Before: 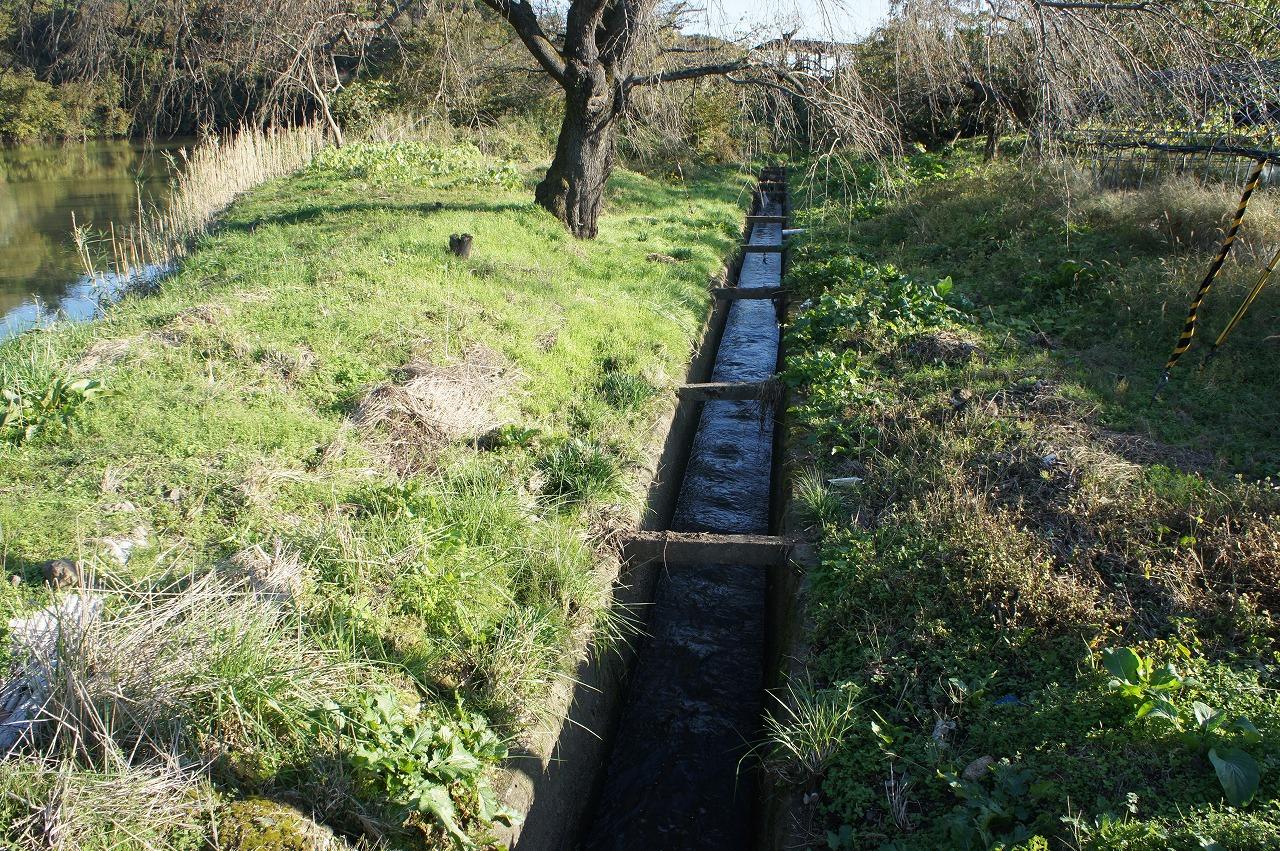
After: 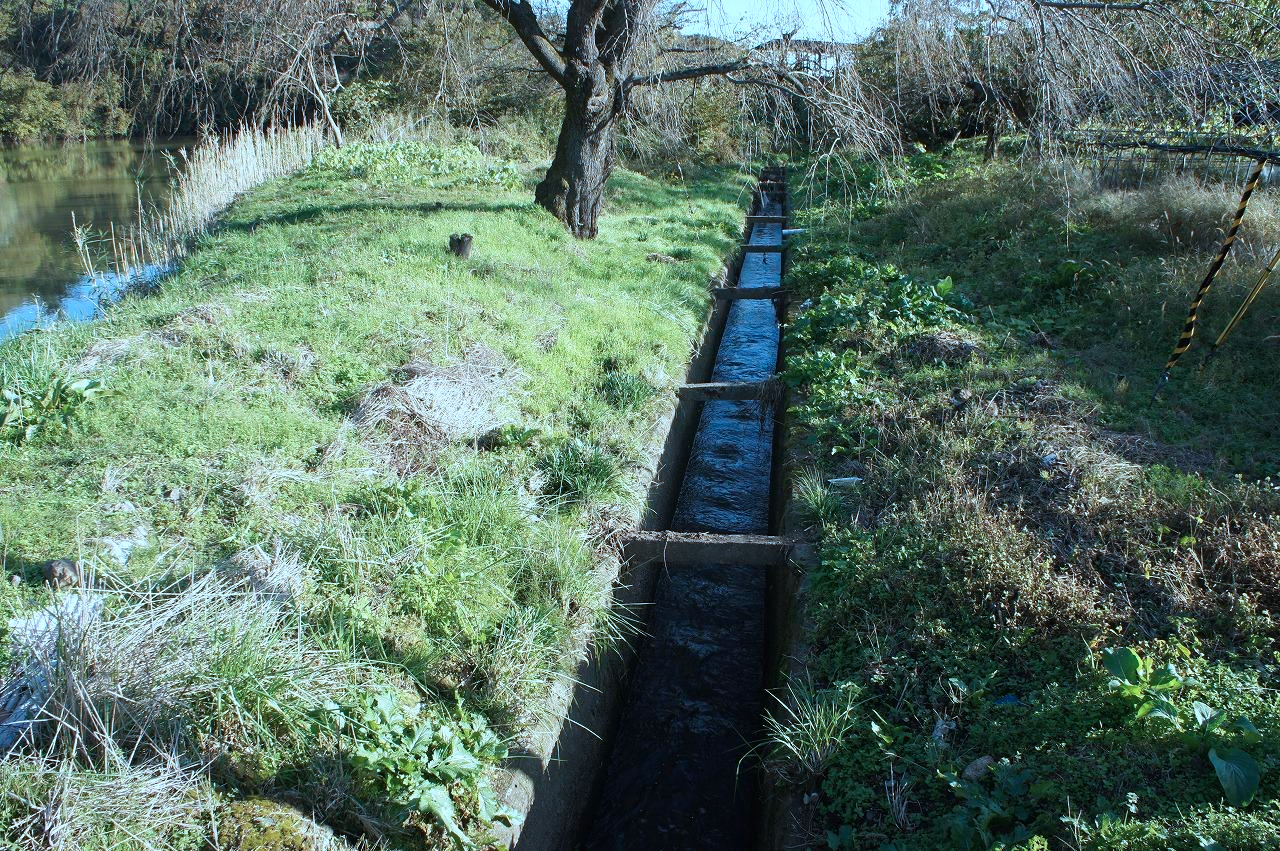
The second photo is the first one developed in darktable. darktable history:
color correction: highlights a* -8.84, highlights b* -23.84
